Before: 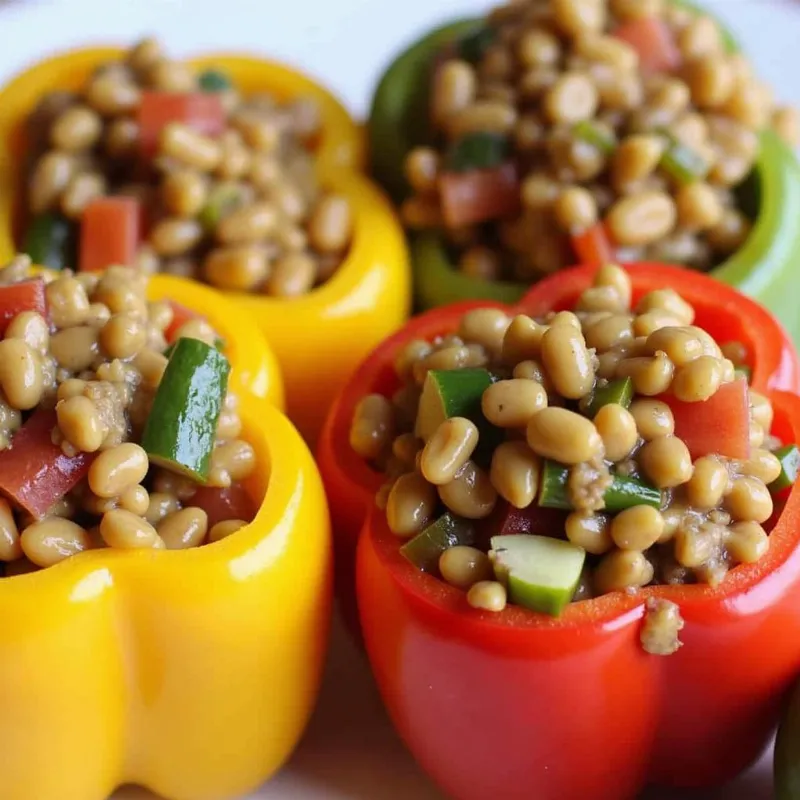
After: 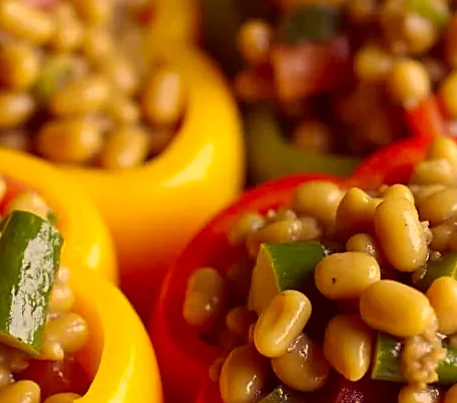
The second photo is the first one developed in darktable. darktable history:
sharpen: on, module defaults
color correction: highlights a* 9.72, highlights b* 38.79, shadows a* 14.9, shadows b* 3.16
crop: left 20.919%, top 15.888%, right 21.915%, bottom 33.686%
